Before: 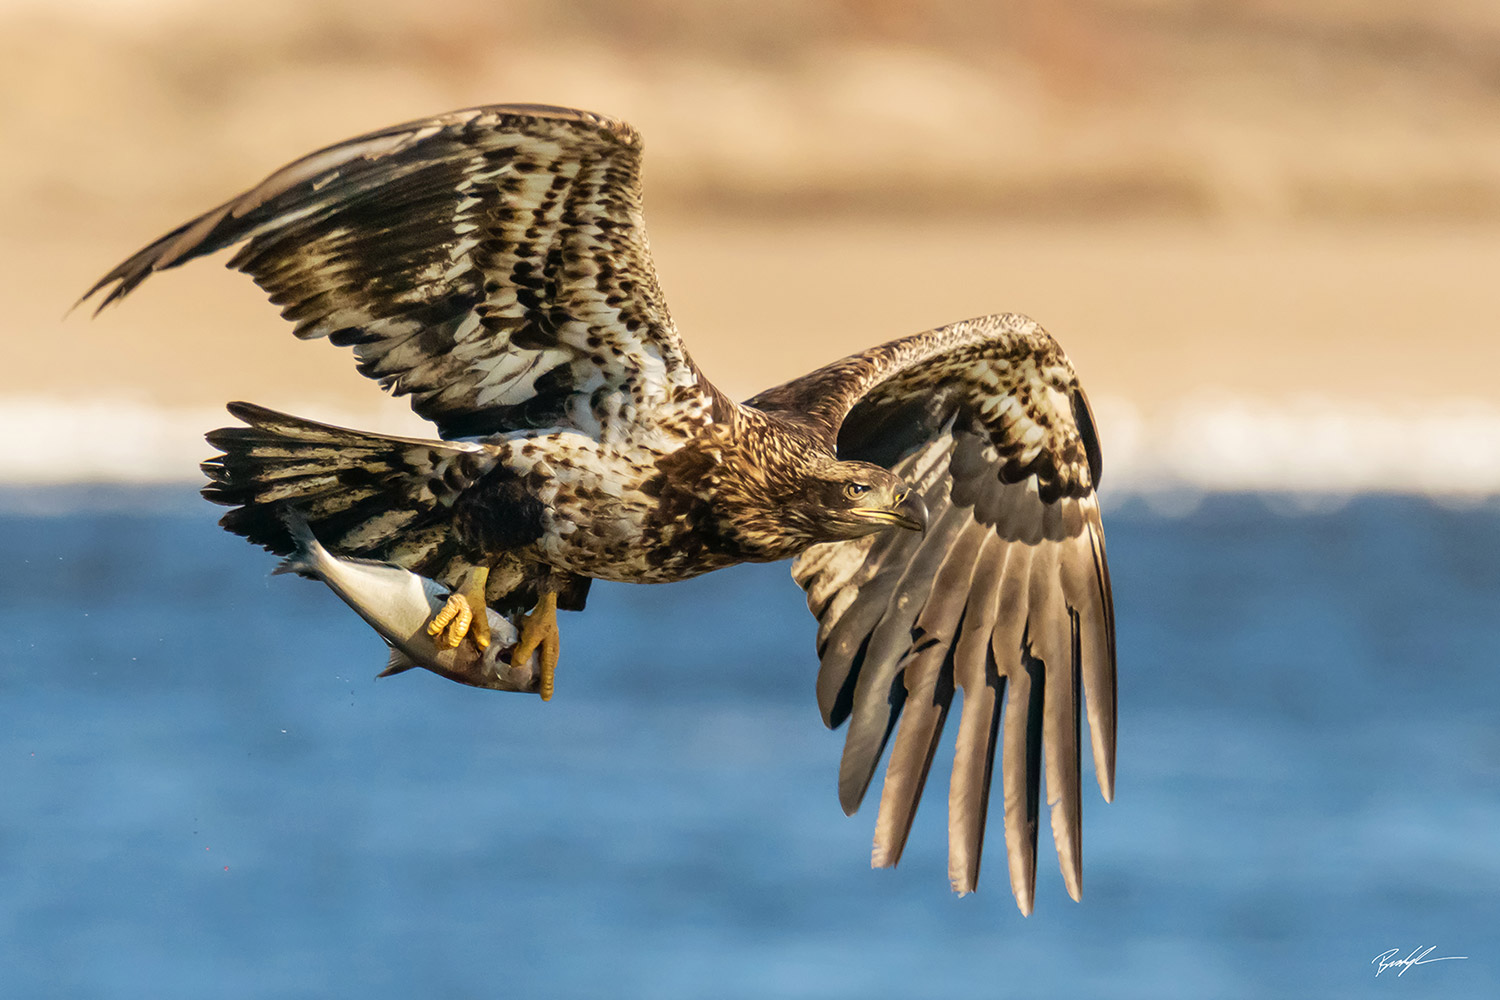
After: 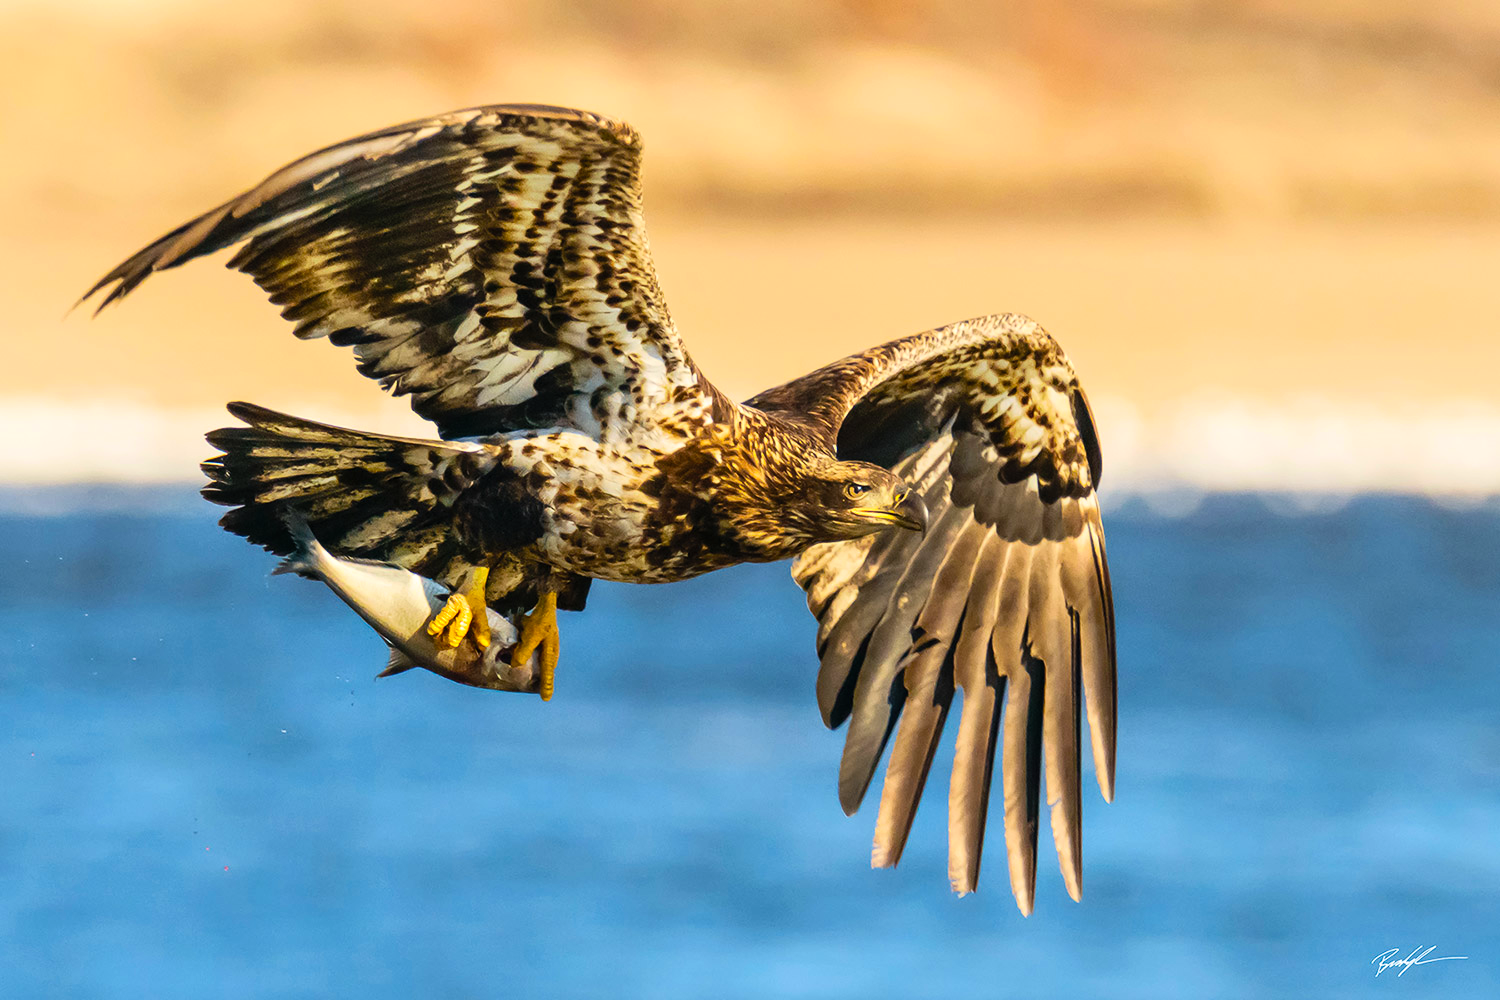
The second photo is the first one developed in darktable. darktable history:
color balance rgb: power › luminance -9.008%, linear chroma grading › shadows -3.152%, linear chroma grading › highlights -3.477%, perceptual saturation grading › global saturation 30.857%
contrast brightness saturation: contrast 0.195, brightness 0.163, saturation 0.218
color correction: highlights b* -0.014
